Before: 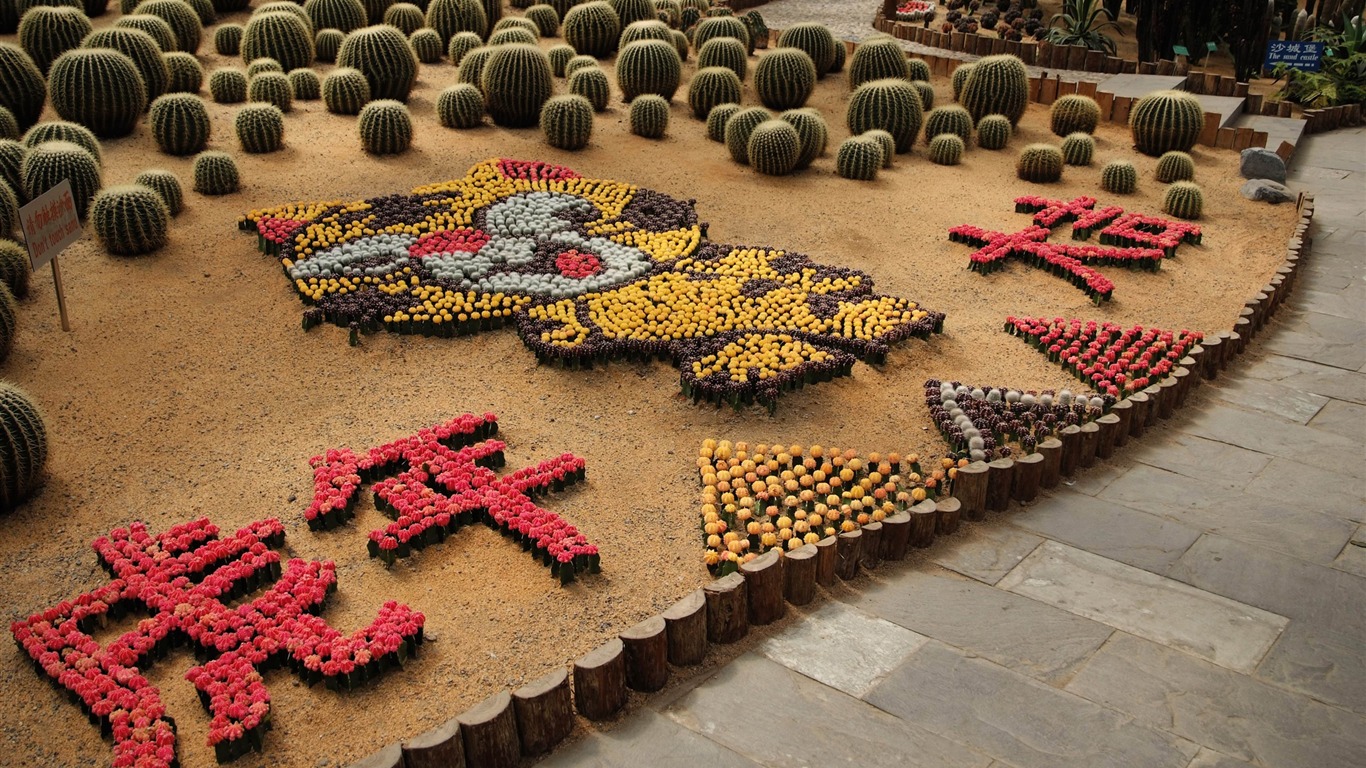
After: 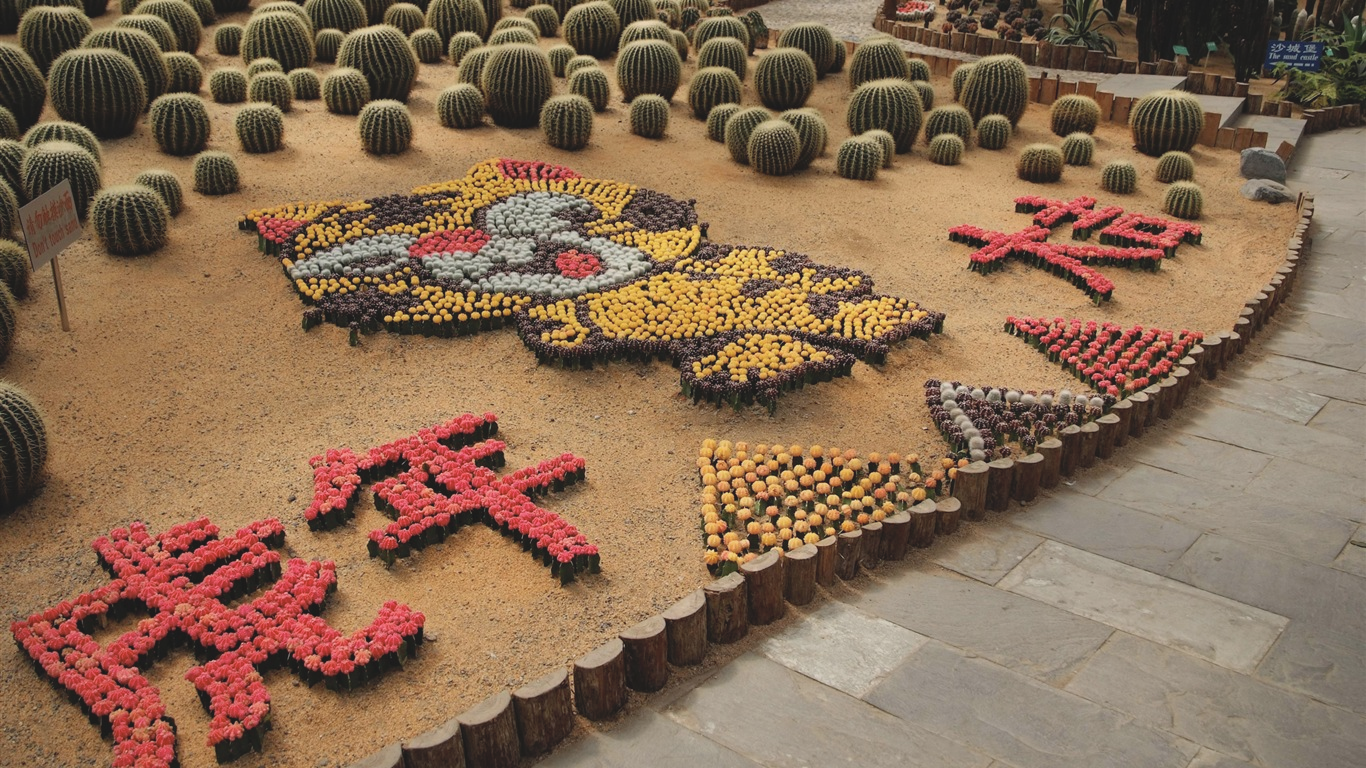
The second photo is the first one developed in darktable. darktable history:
contrast brightness saturation: contrast -0.144, brightness 0.053, saturation -0.128
